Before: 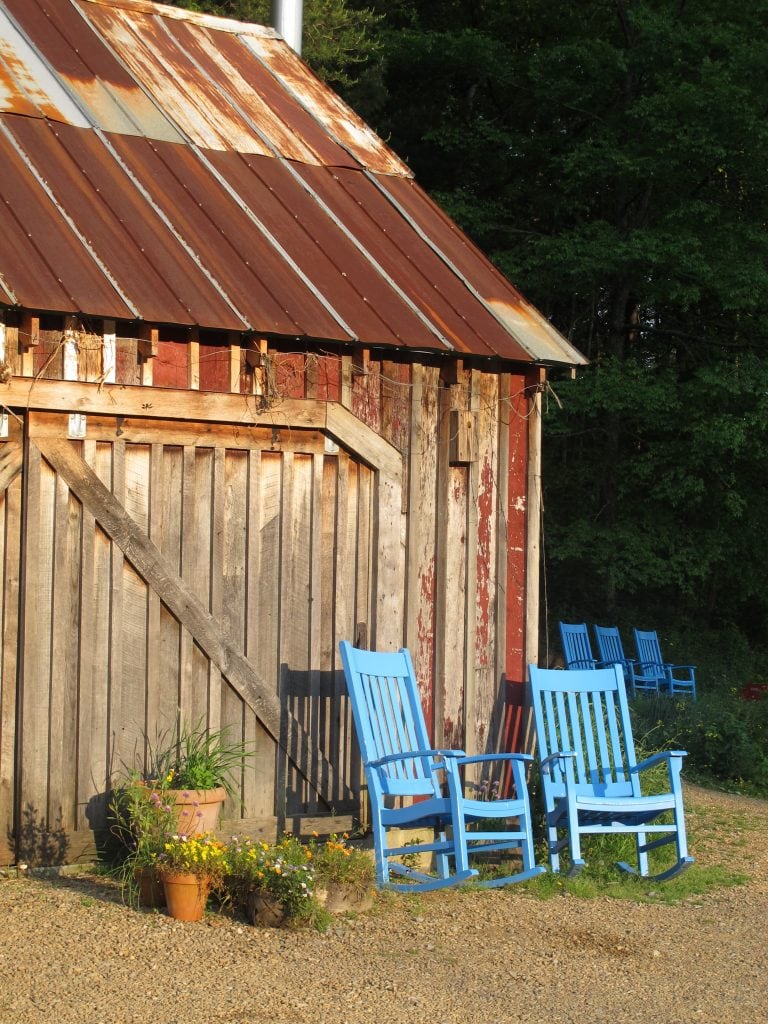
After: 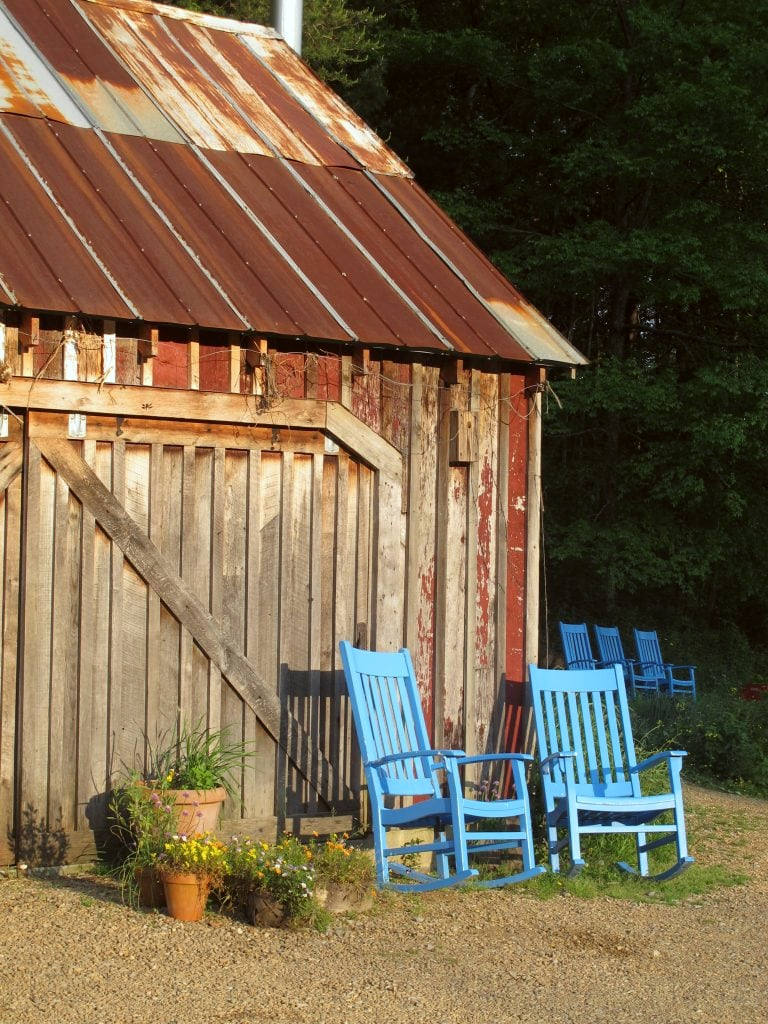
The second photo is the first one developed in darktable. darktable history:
color correction: highlights a* -2.73, highlights b* -1.98, shadows a* 2.21, shadows b* 2.81
